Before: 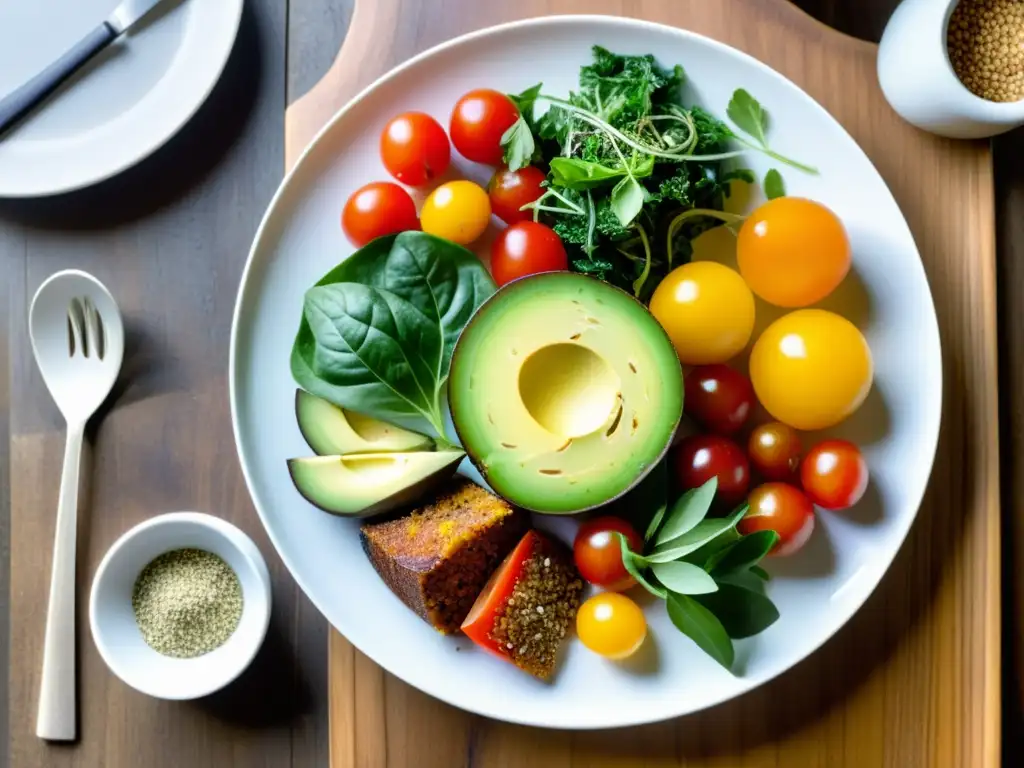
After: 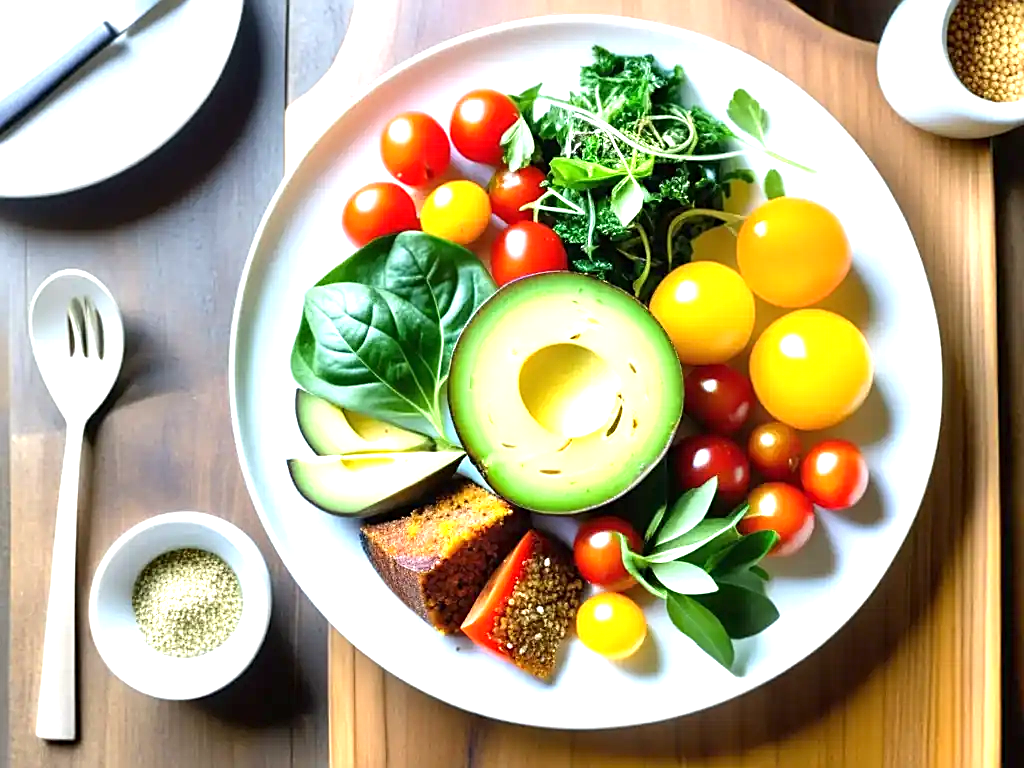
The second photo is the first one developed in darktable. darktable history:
sharpen: on, module defaults
exposure: black level correction 0, exposure 1.103 EV, compensate highlight preservation false
